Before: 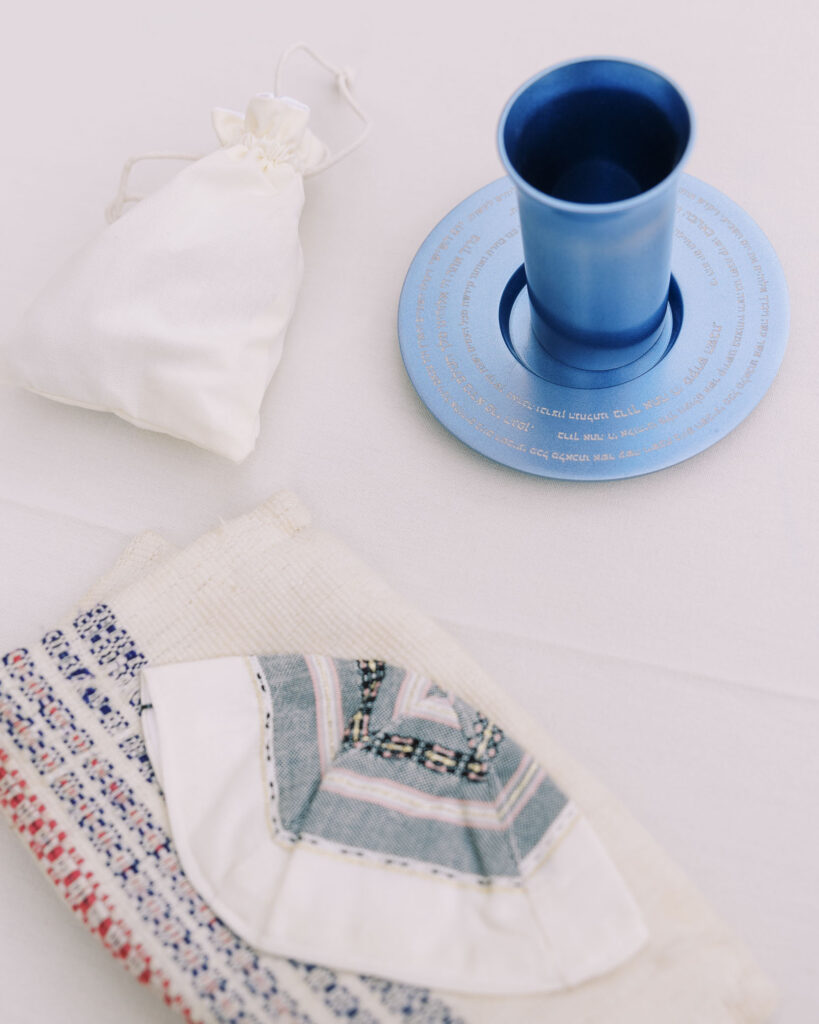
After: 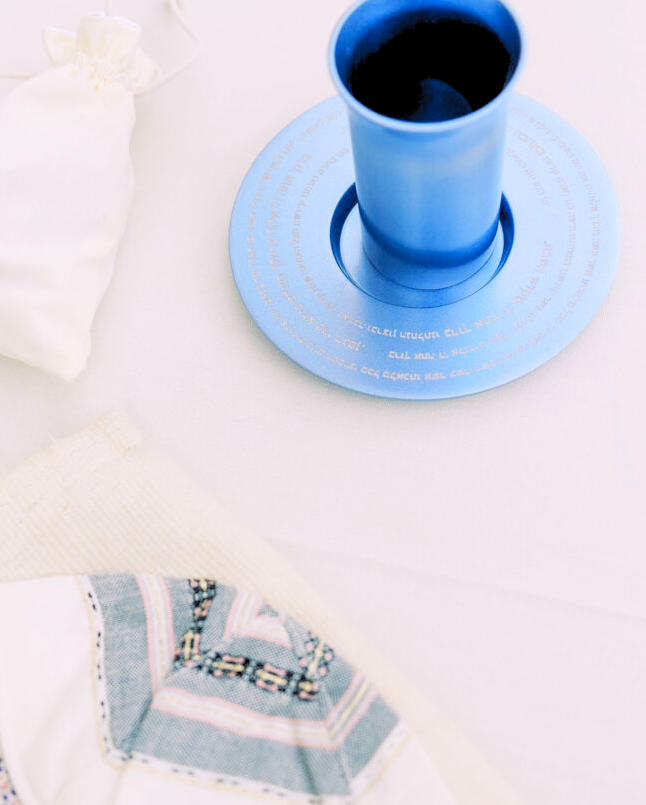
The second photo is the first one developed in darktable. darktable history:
crop and rotate: left 20.74%, top 7.912%, right 0.375%, bottom 13.378%
levels: levels [0.072, 0.414, 0.976]
